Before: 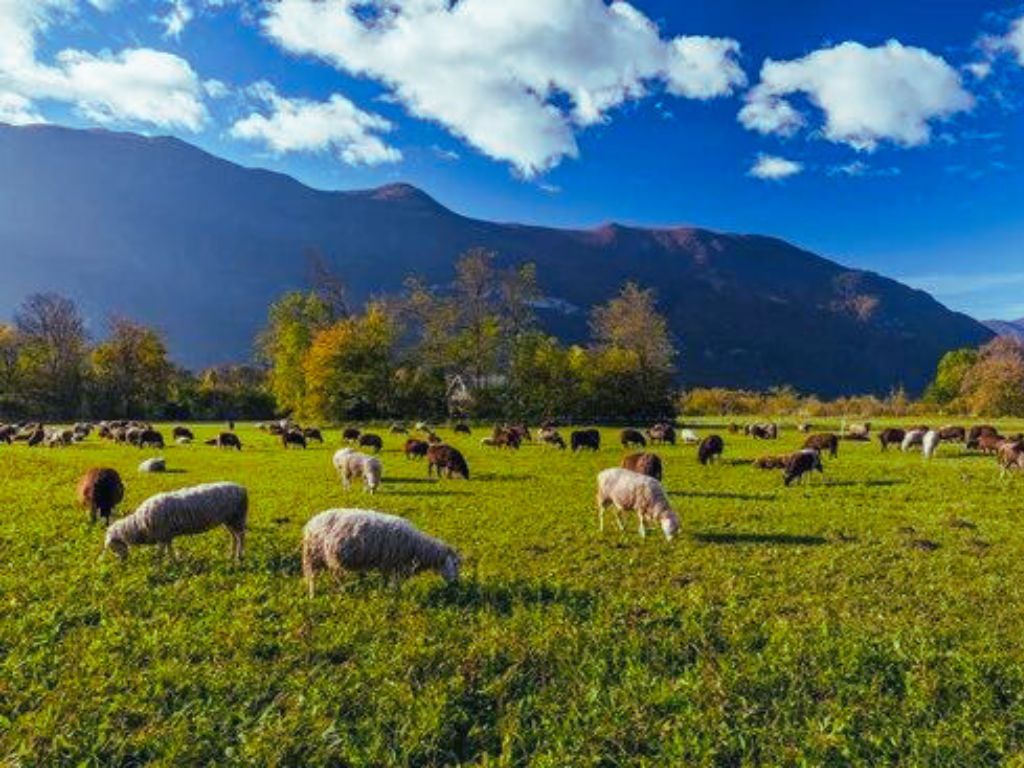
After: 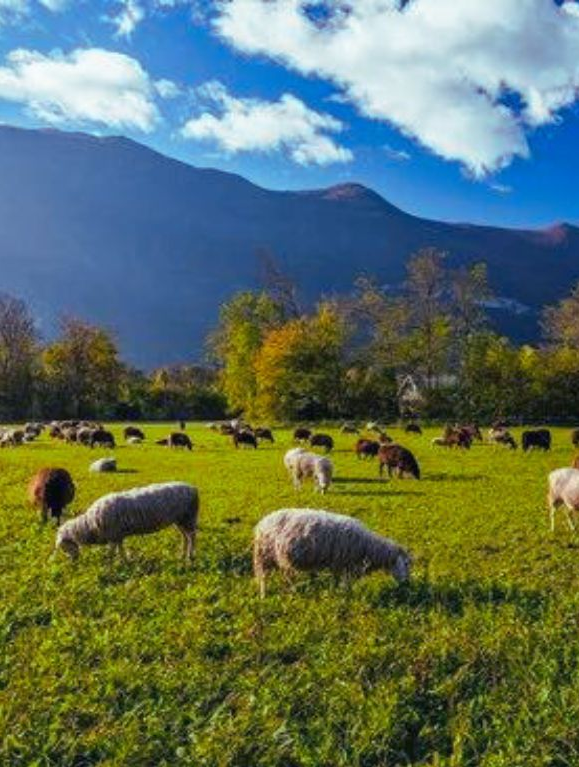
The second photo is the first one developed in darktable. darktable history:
crop: left 4.785%, right 38.646%
